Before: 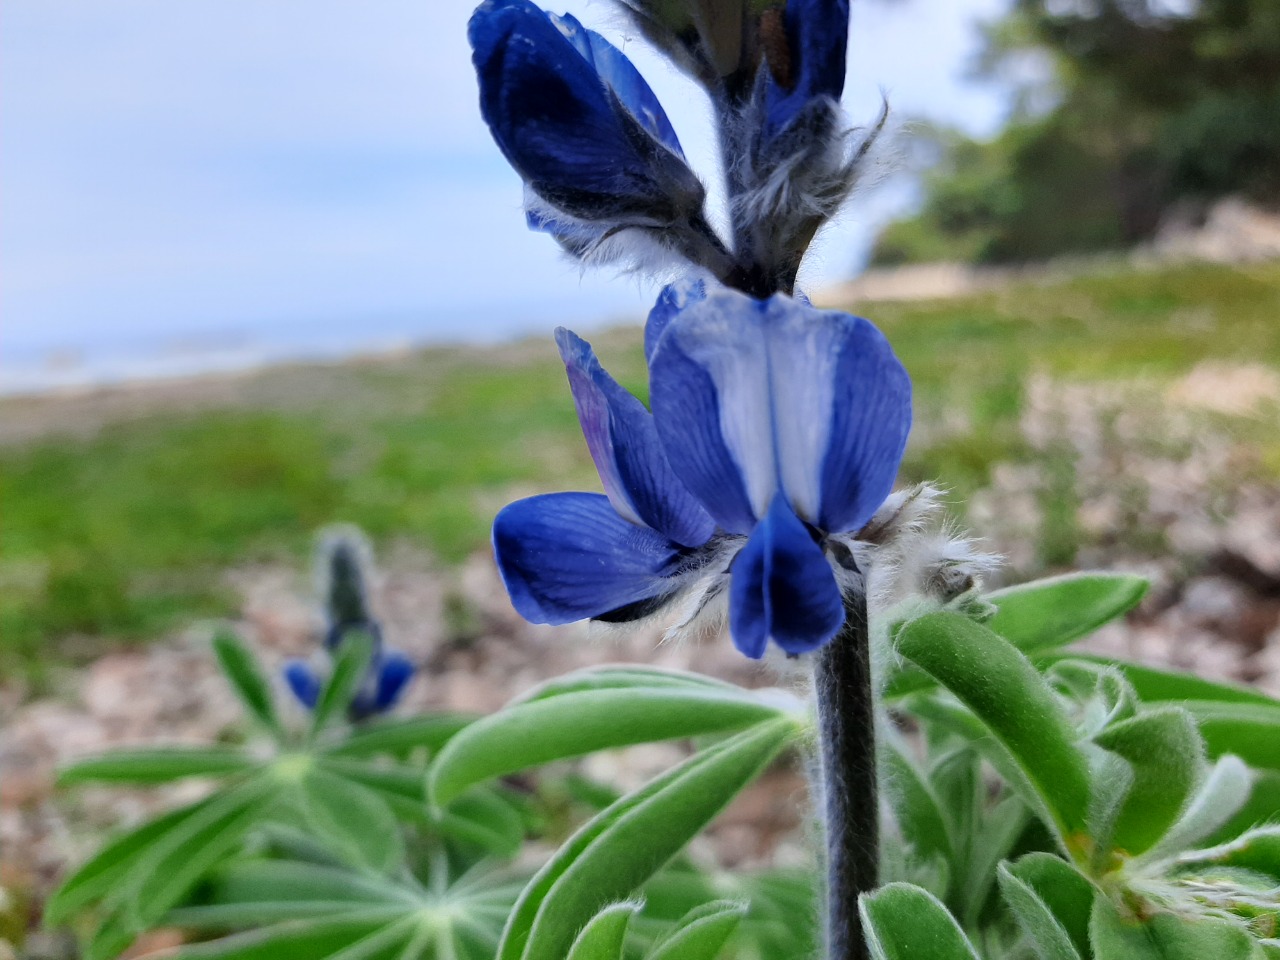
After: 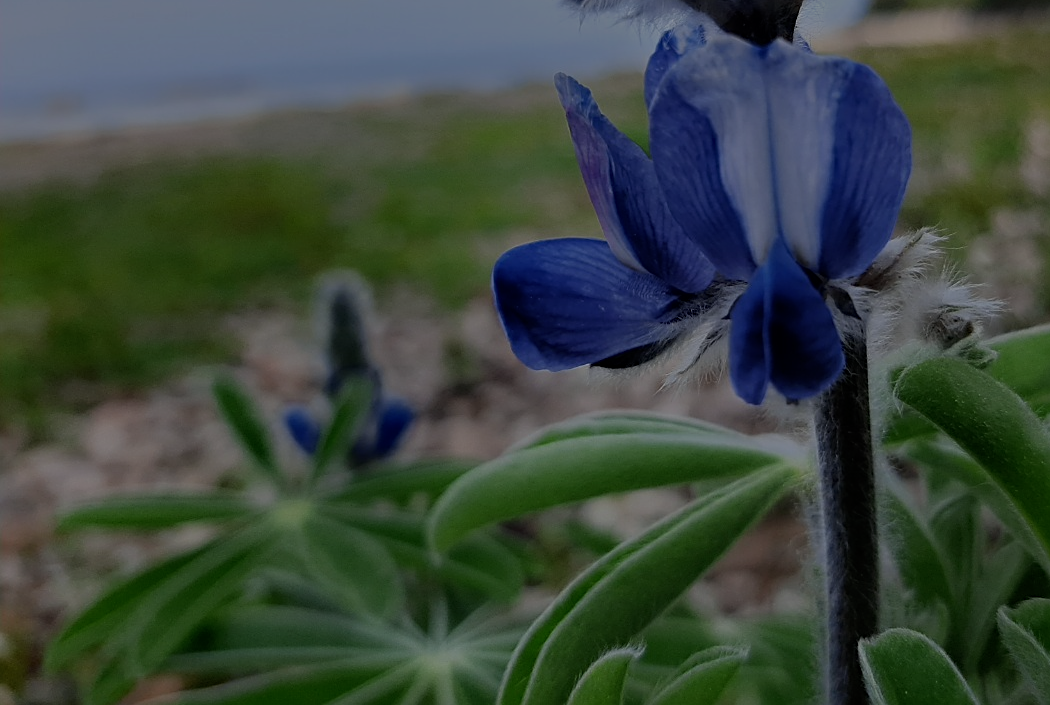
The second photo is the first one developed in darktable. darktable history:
tone equalizer: -8 EV -2 EV, -7 EV -2 EV, -6 EV -2 EV, -5 EV -2 EV, -4 EV -2 EV, -3 EV -2 EV, -2 EV -2 EV, -1 EV -1.63 EV, +0 EV -2 EV
sharpen: on, module defaults
crop: top 26.531%, right 17.959%
